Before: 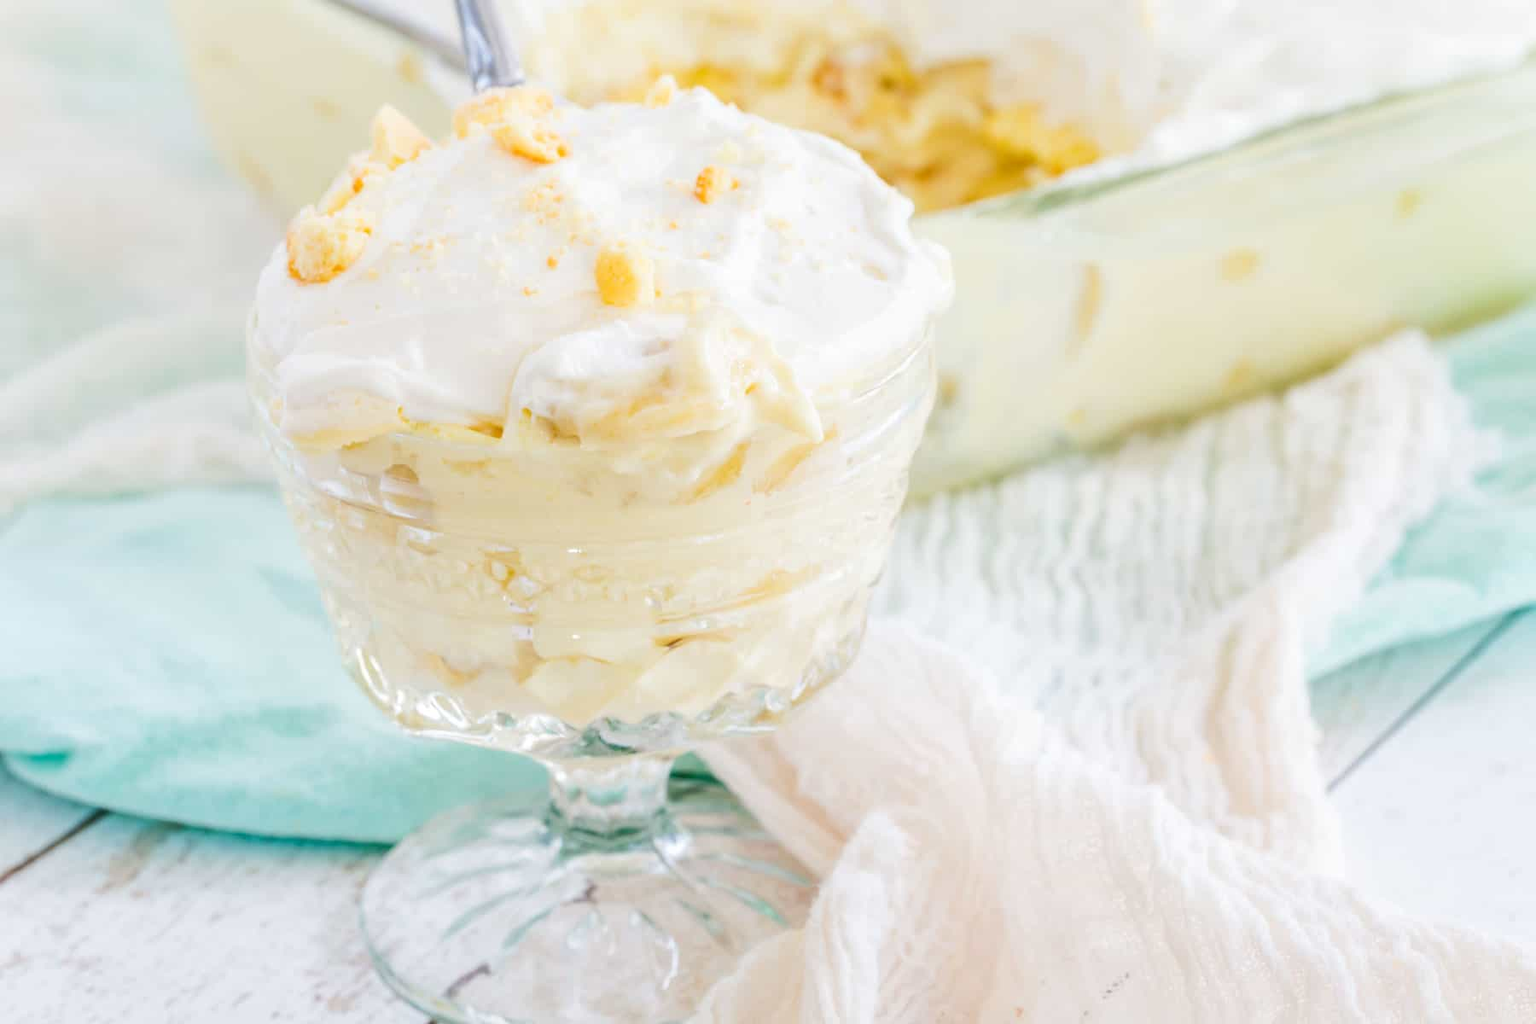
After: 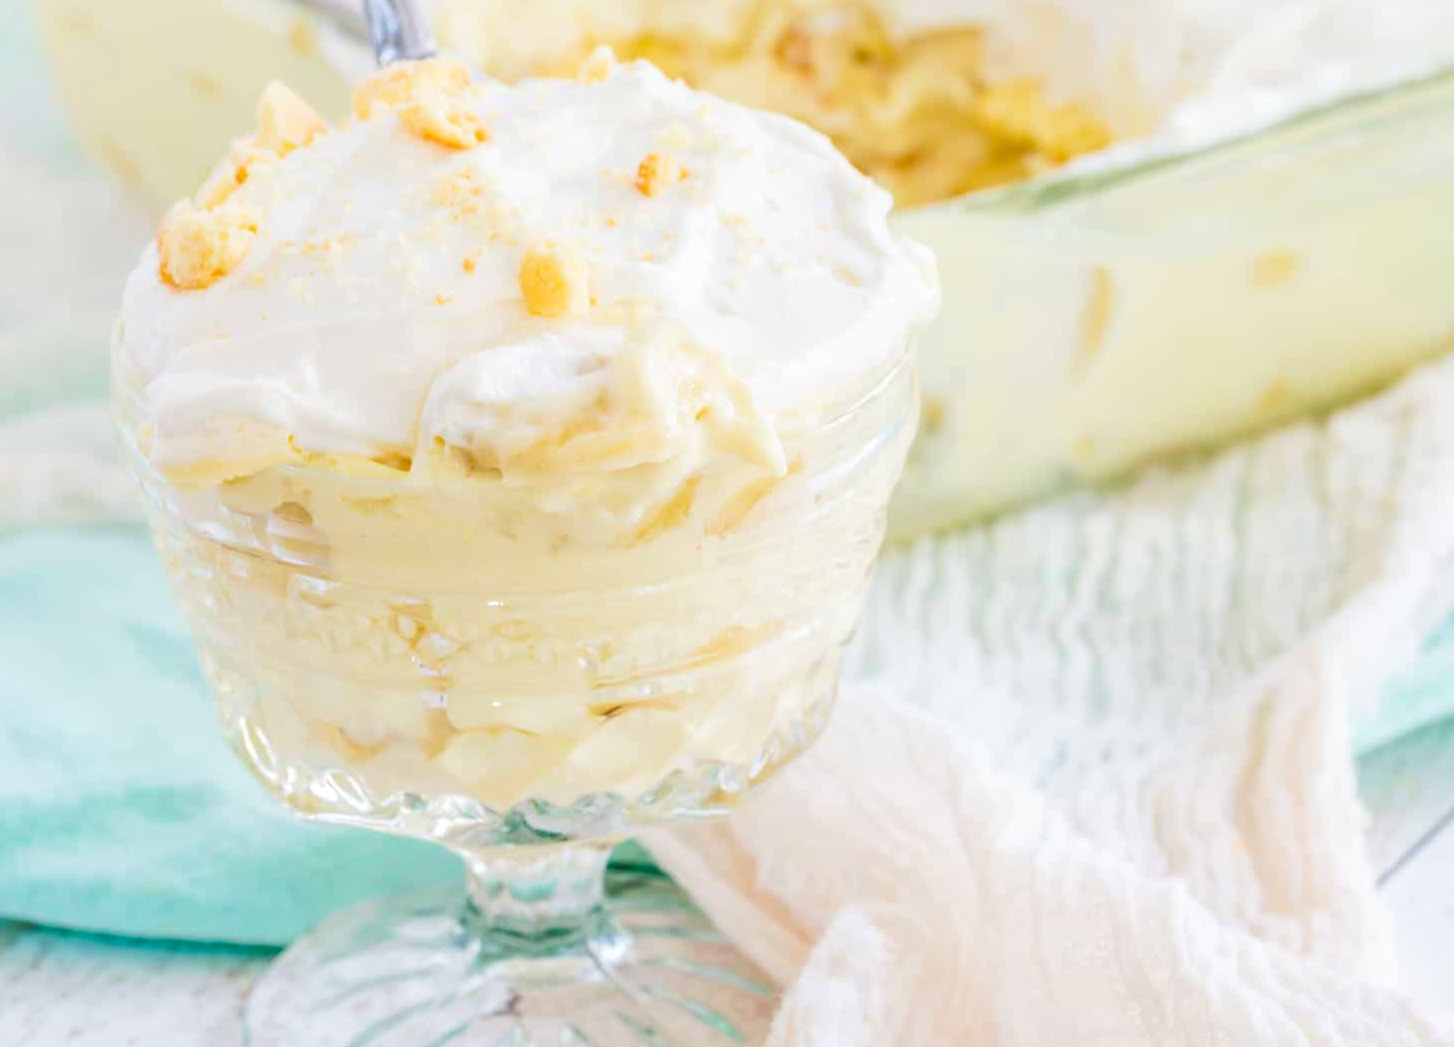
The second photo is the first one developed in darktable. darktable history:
crop: left 9.912%, top 3.518%, right 9.279%, bottom 9.209%
velvia: on, module defaults
